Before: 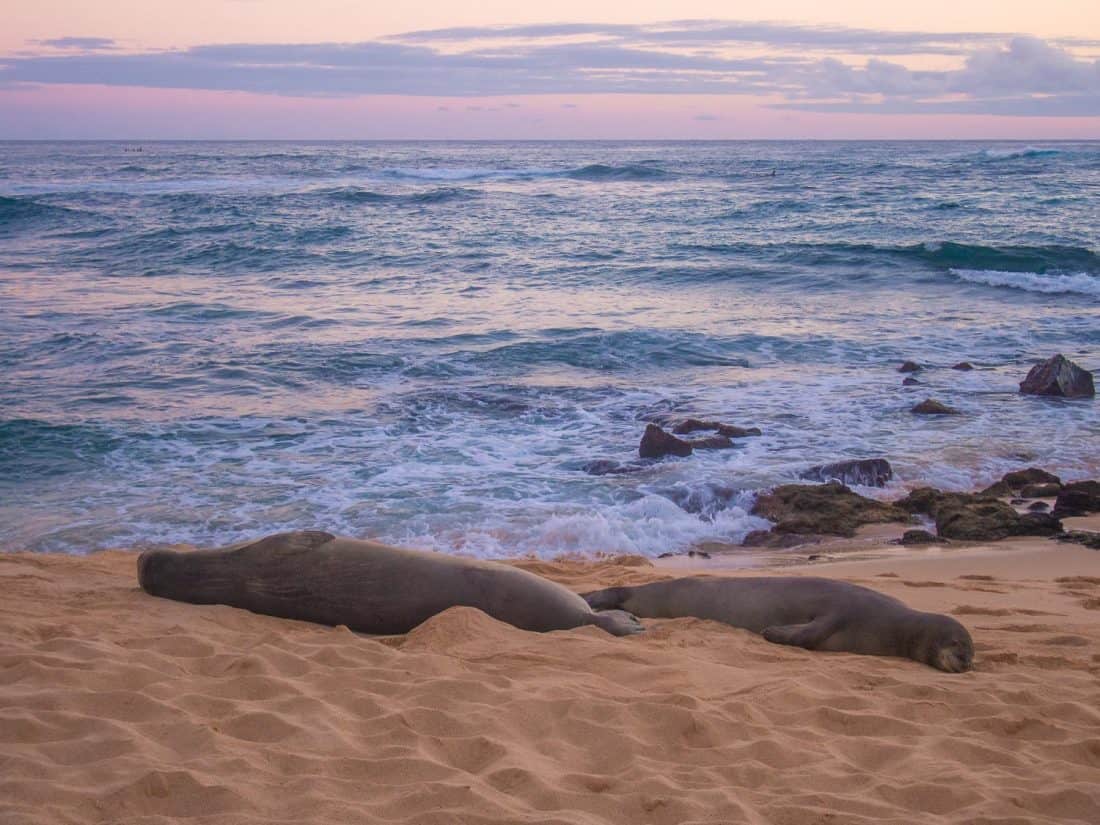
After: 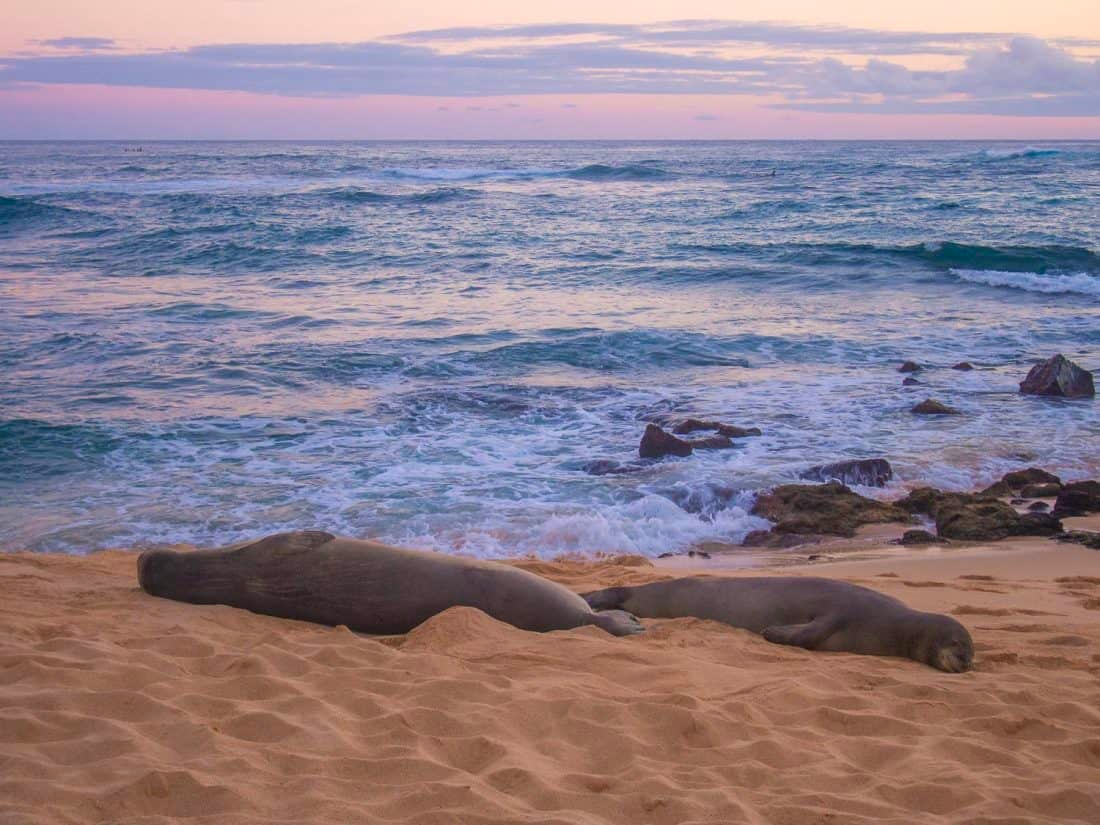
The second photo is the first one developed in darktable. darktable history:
contrast brightness saturation: saturation 0.183
tone equalizer: edges refinement/feathering 500, mask exposure compensation -1.57 EV, preserve details guided filter
